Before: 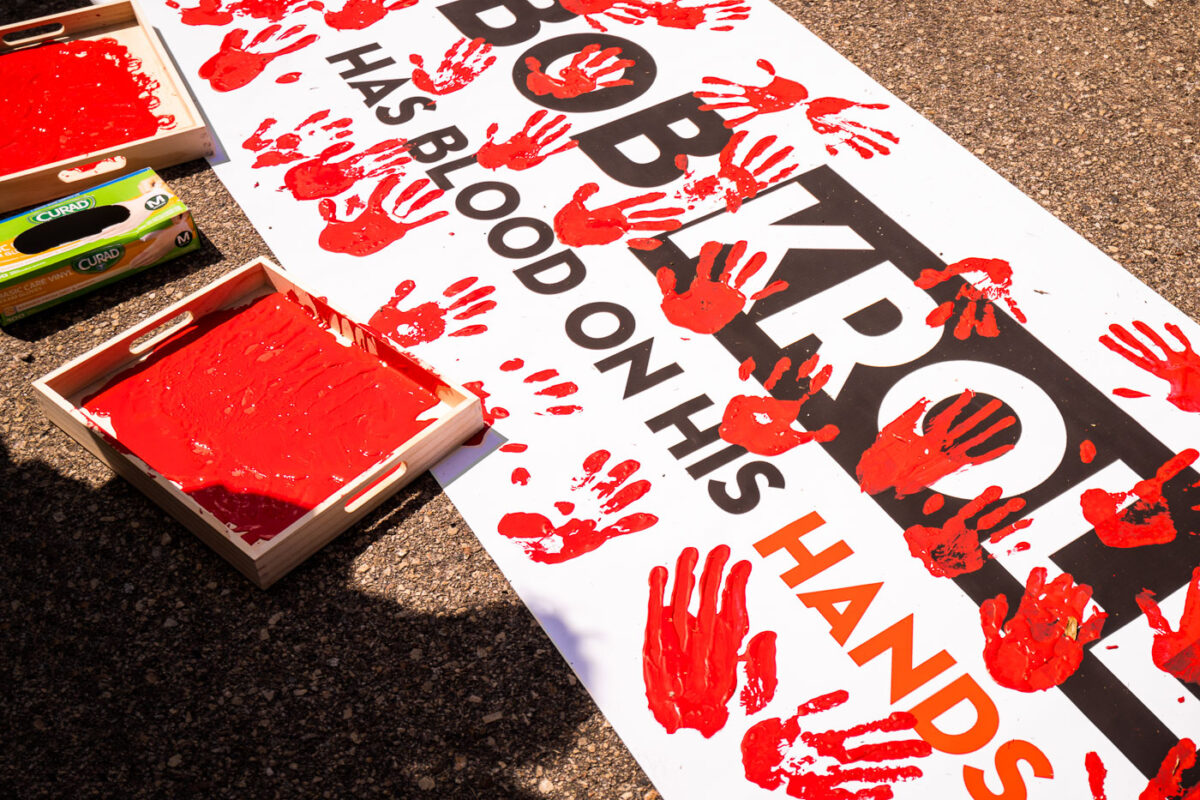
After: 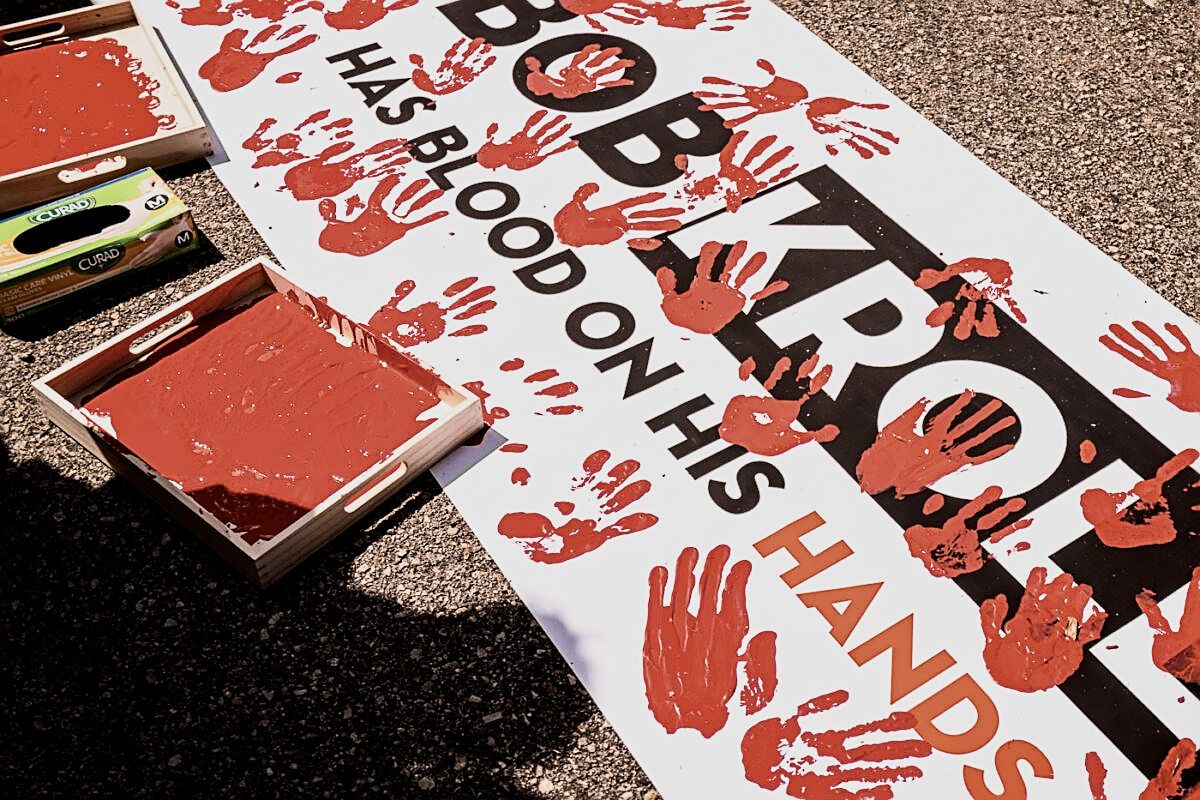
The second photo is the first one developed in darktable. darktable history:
contrast equalizer: y [[0.509, 0.514, 0.523, 0.542, 0.578, 0.603], [0.5 ×6], [0.509, 0.514, 0.523, 0.542, 0.578, 0.603], [0.001, 0.002, 0.003, 0.005, 0.01, 0.013], [0.001, 0.002, 0.003, 0.005, 0.01, 0.013]]
filmic rgb: black relative exposure -7.65 EV, white relative exposure 4.56 EV, hardness 3.61, contrast 0.994
sharpen: on, module defaults
contrast brightness saturation: contrast 0.253, saturation -0.32
